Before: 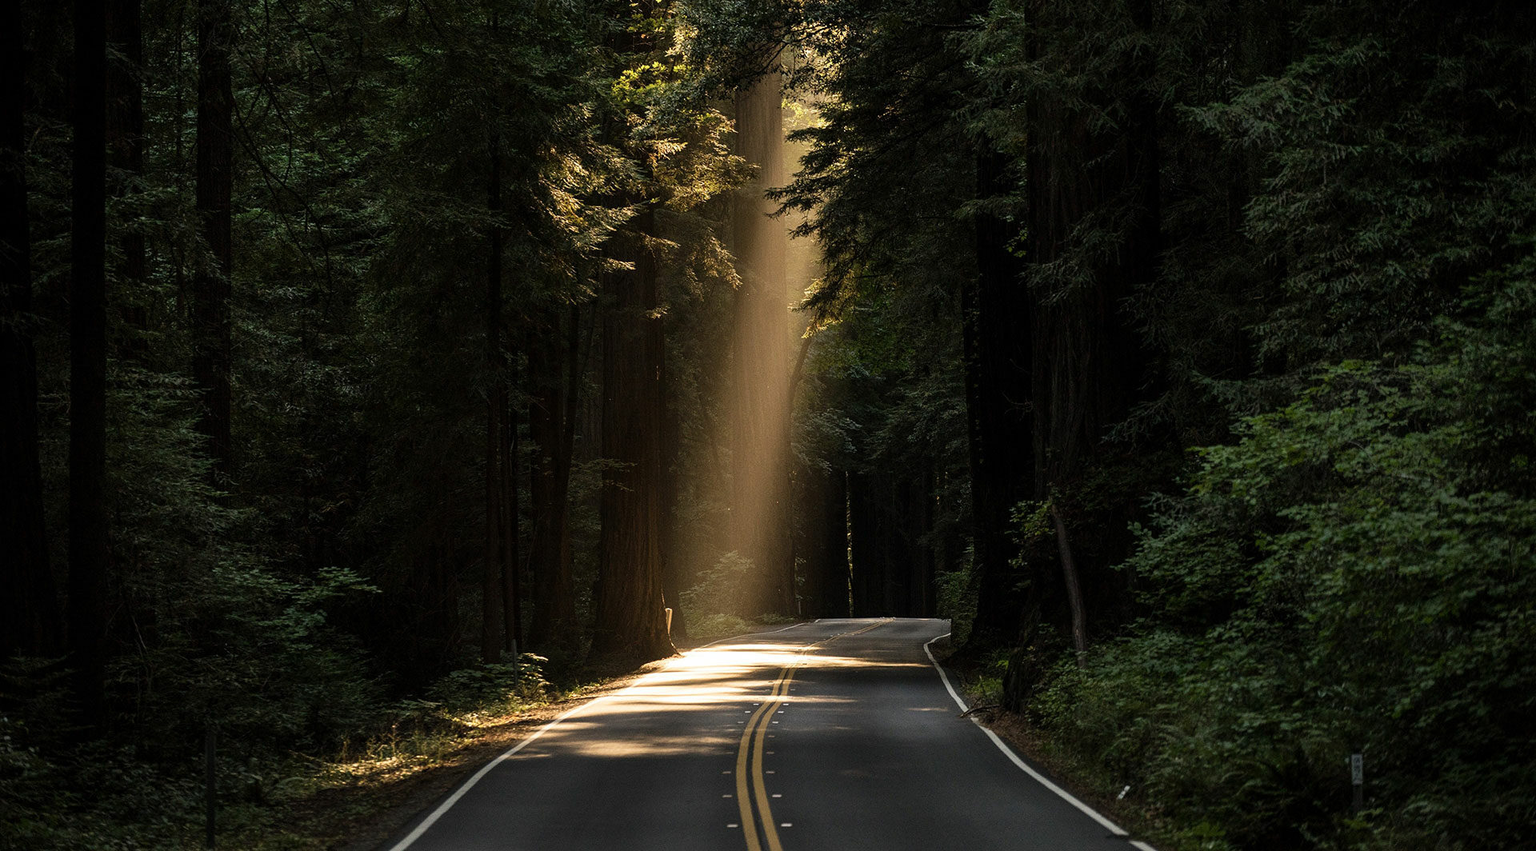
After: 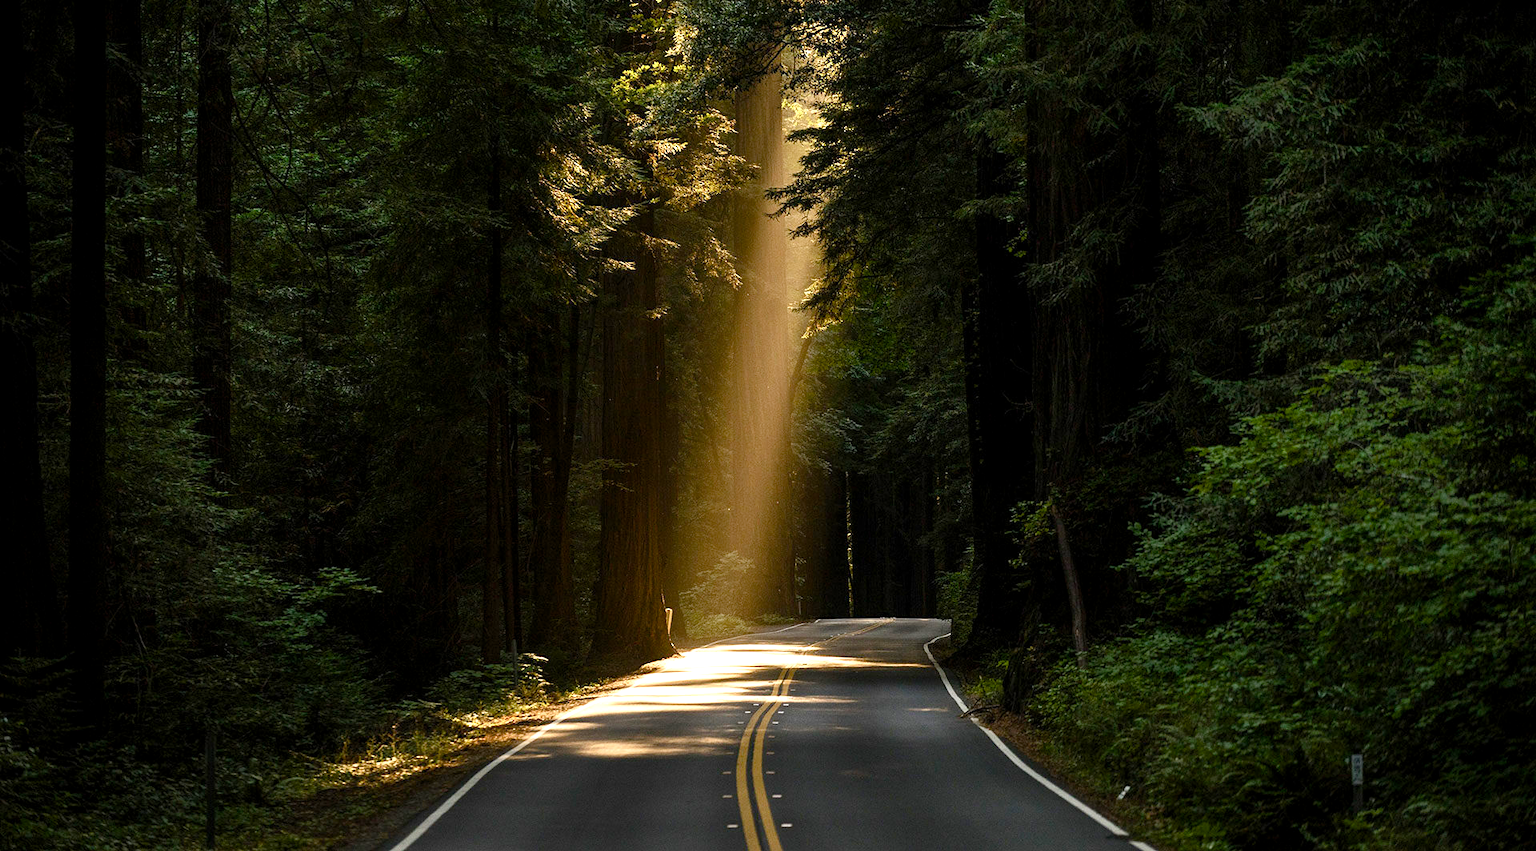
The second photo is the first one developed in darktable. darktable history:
color balance rgb: perceptual saturation grading › global saturation 20%, perceptual saturation grading › highlights -25%, perceptual saturation grading › shadows 50%
exposure: black level correction 0.001, exposure 0.5 EV, compensate exposure bias true, compensate highlight preservation false
